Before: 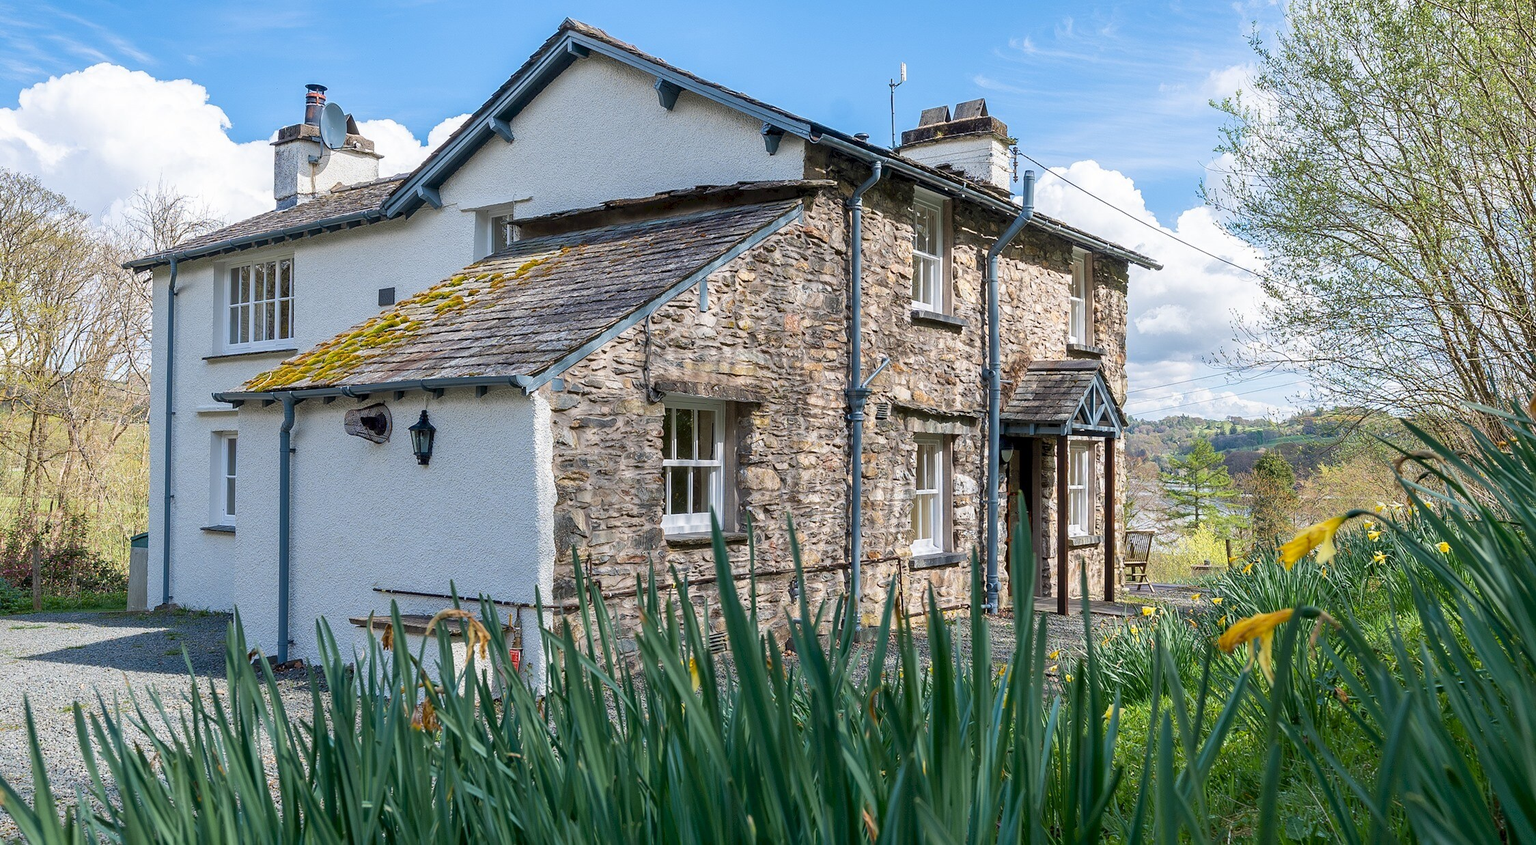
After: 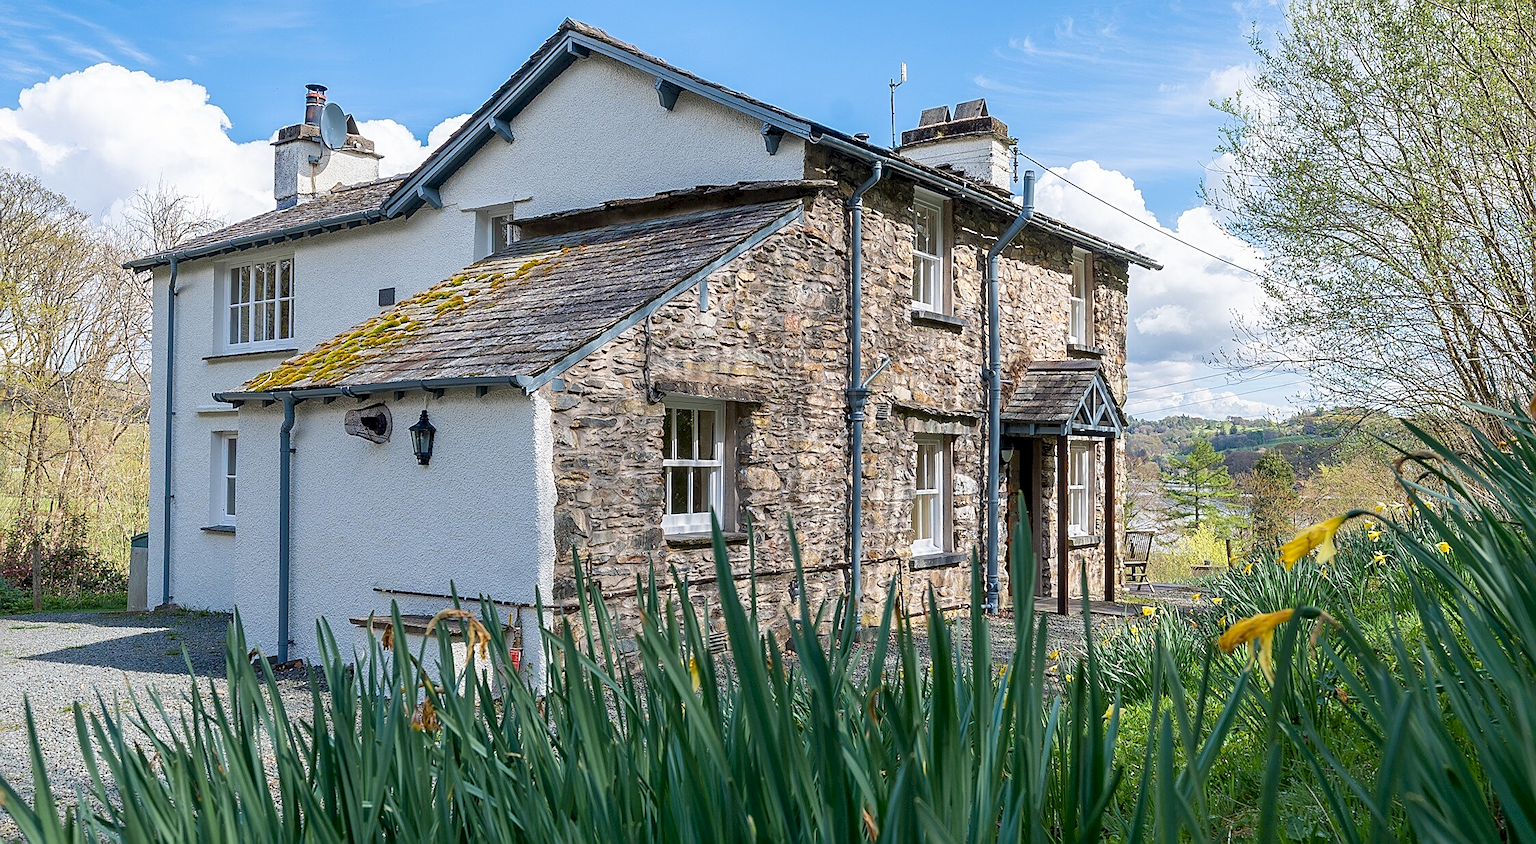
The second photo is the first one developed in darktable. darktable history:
sharpen: on, module defaults
exposure: black level correction 0.001, compensate exposure bias true, compensate highlight preservation false
